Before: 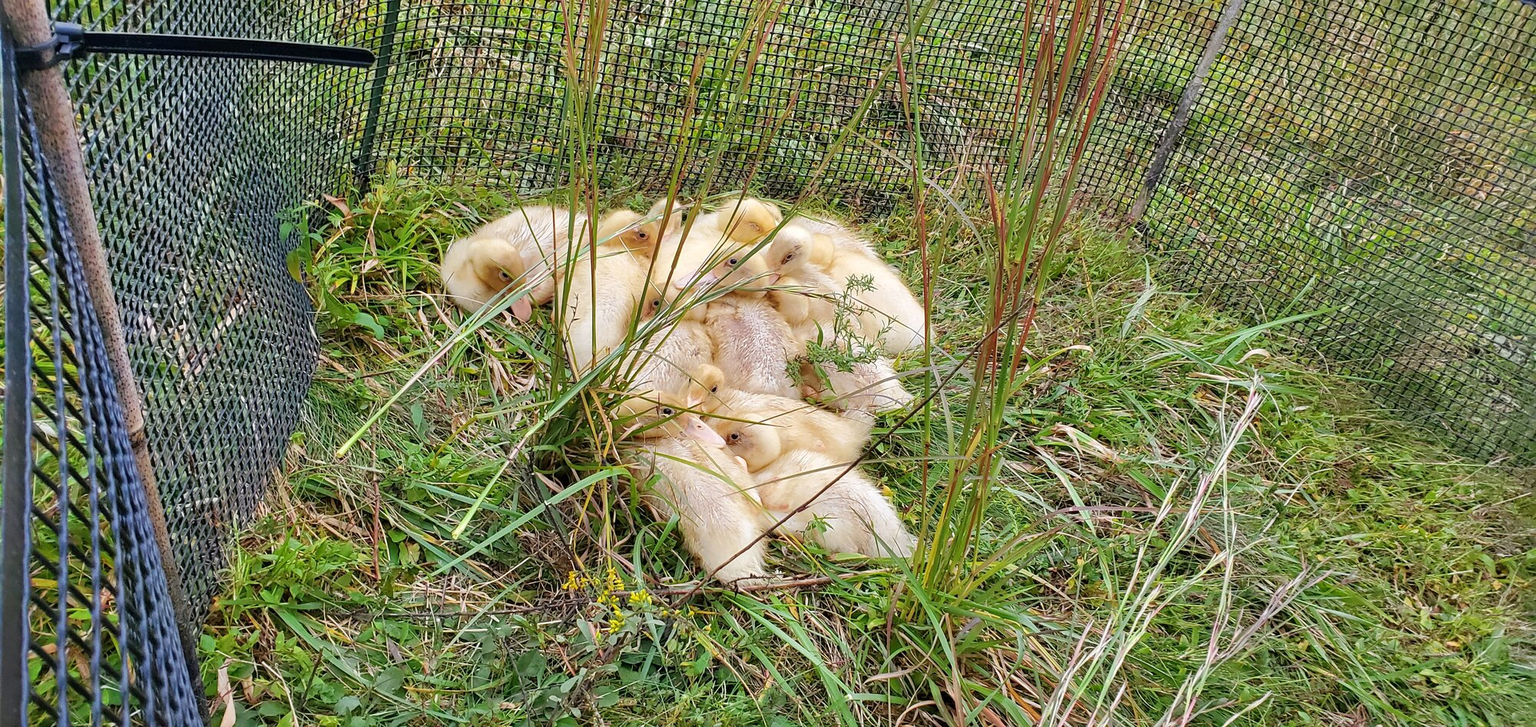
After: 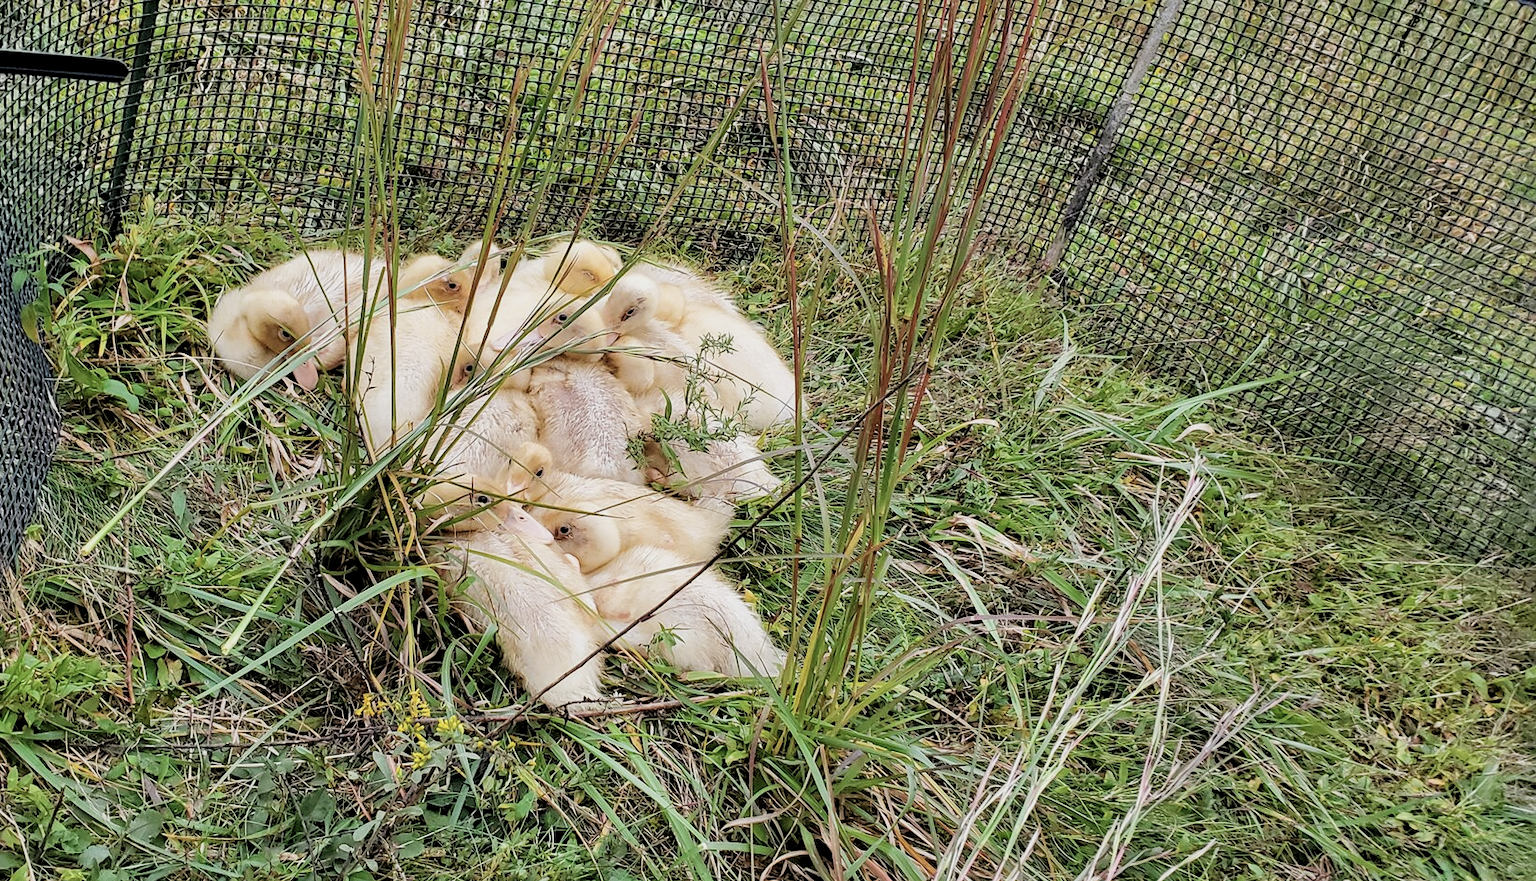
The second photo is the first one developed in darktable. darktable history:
crop: left 17.582%, bottom 0.031%
filmic rgb: black relative exposure -5 EV, white relative exposure 3.5 EV, hardness 3.19, contrast 1.2, highlights saturation mix -30%
local contrast: highlights 100%, shadows 100%, detail 120%, midtone range 0.2
color correction: saturation 0.8
